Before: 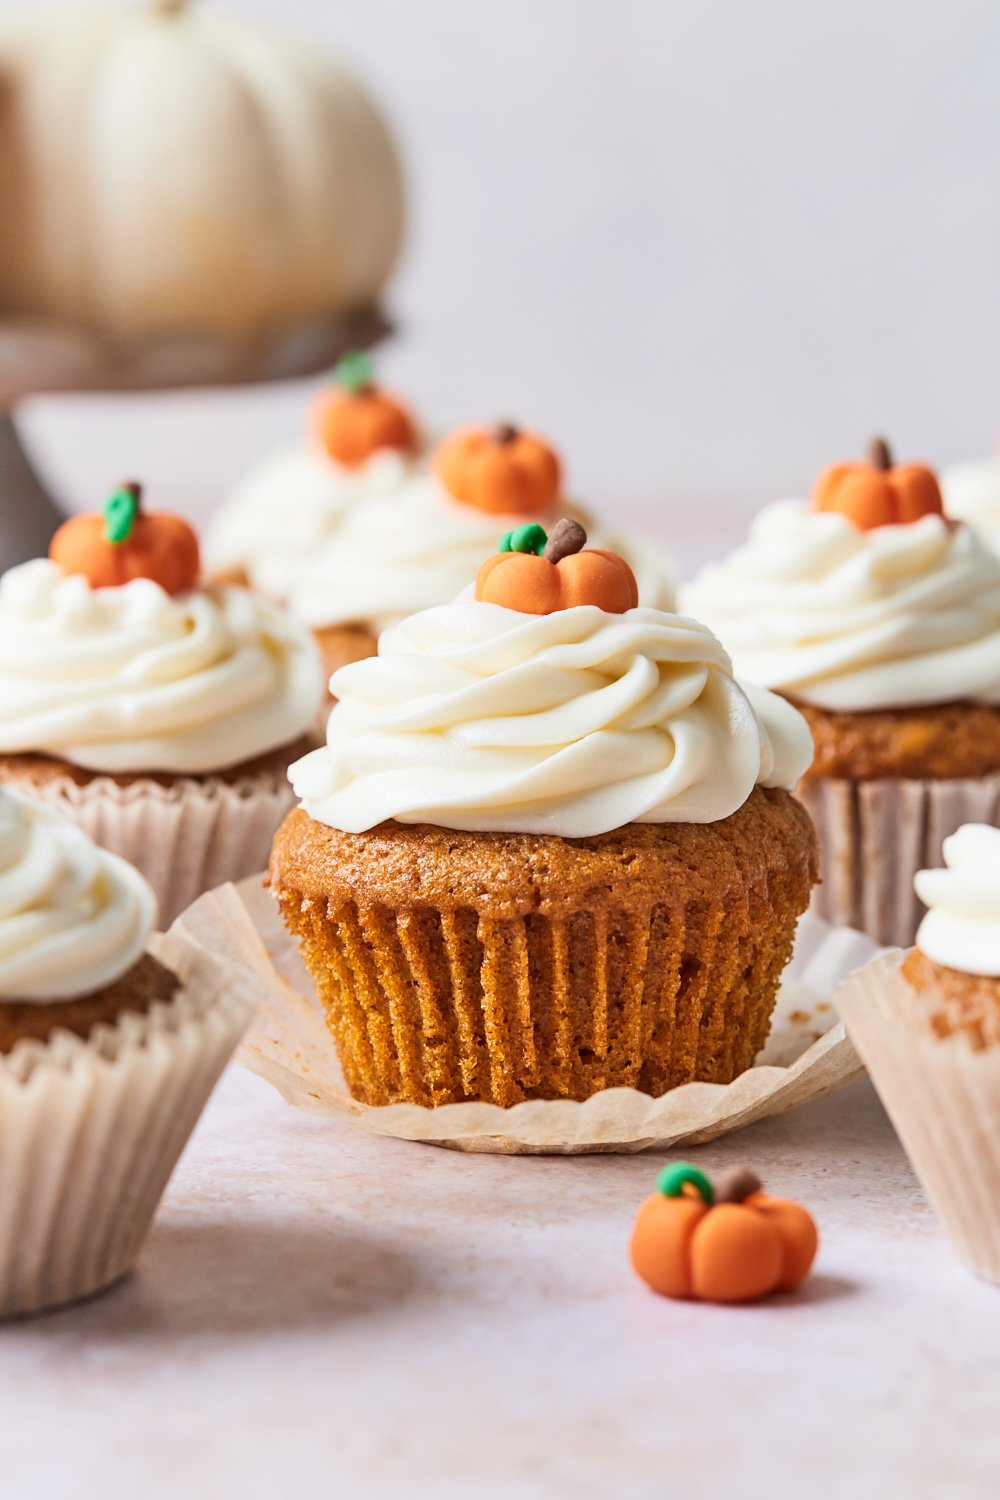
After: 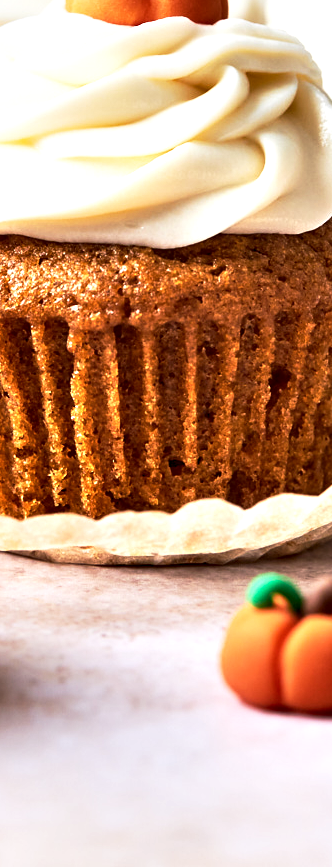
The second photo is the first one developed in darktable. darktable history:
crop: left 41.051%, top 39.302%, right 25.691%, bottom 2.847%
base curve: curves: ch0 [(0, 0) (0.257, 0.25) (0.482, 0.586) (0.757, 0.871) (1, 1)], exposure shift 0.01, preserve colors none
local contrast: highlights 207%, shadows 138%, detail 139%, midtone range 0.254
